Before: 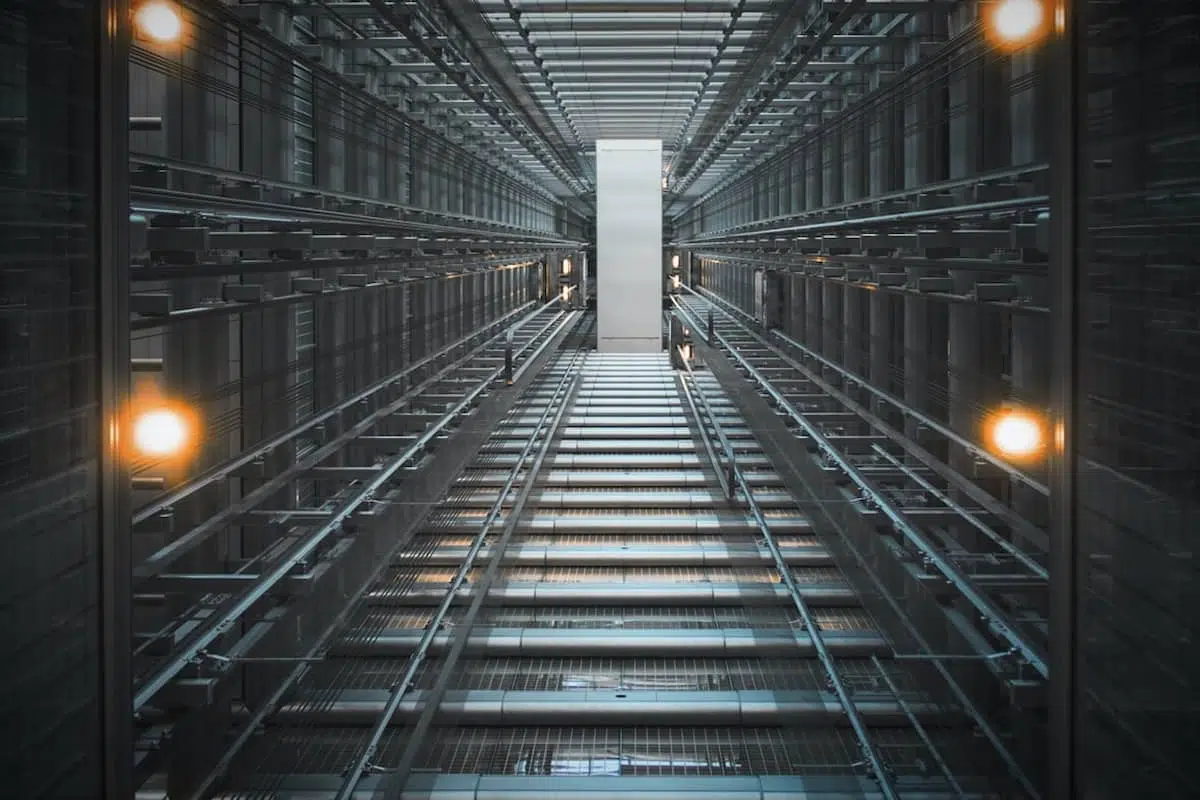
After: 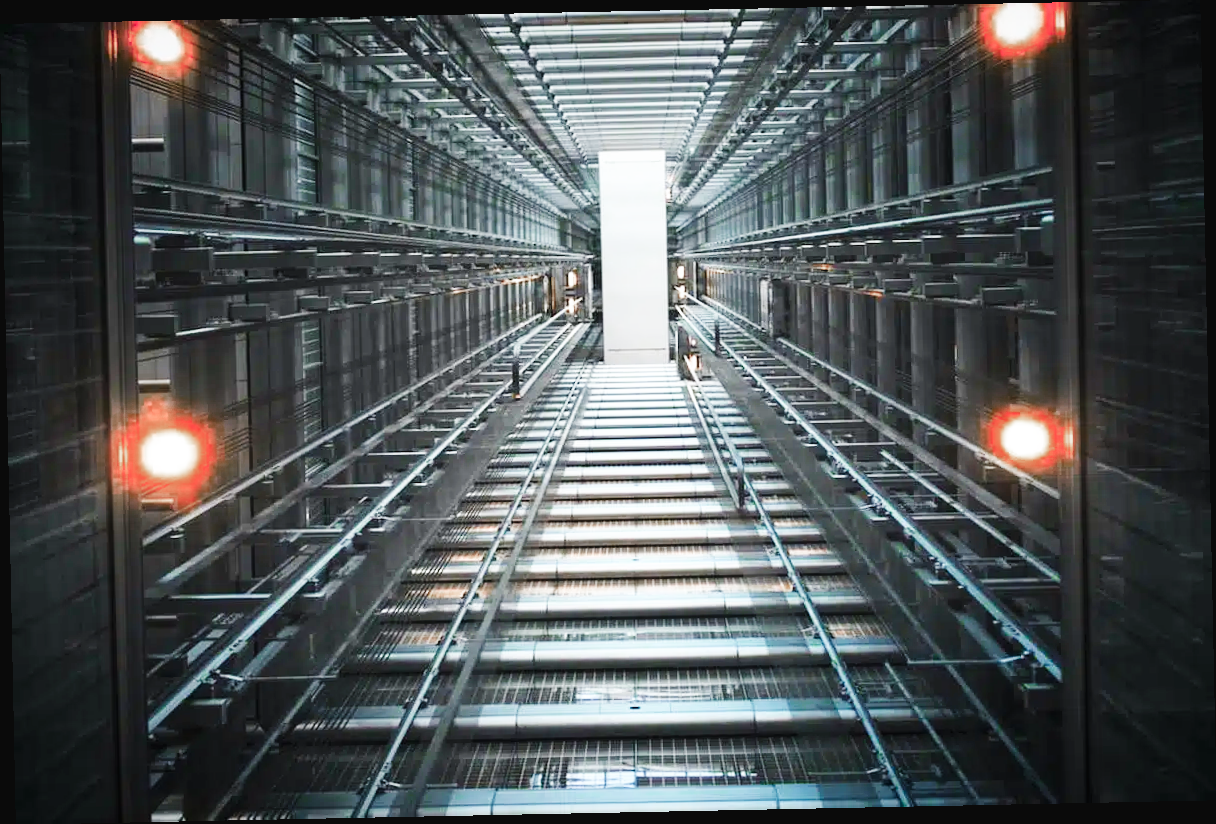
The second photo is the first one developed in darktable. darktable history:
base curve: curves: ch0 [(0, 0.003) (0.001, 0.002) (0.006, 0.004) (0.02, 0.022) (0.048, 0.086) (0.094, 0.234) (0.162, 0.431) (0.258, 0.629) (0.385, 0.8) (0.548, 0.918) (0.751, 0.988) (1, 1)], preserve colors none
rotate and perspective: rotation -1.17°, automatic cropping off
color zones: curves: ch0 [(0.006, 0.385) (0.143, 0.563) (0.243, 0.321) (0.352, 0.464) (0.516, 0.456) (0.625, 0.5) (0.75, 0.5) (0.875, 0.5)]; ch1 [(0, 0.5) (0.134, 0.504) (0.246, 0.463) (0.421, 0.515) (0.5, 0.56) (0.625, 0.5) (0.75, 0.5) (0.875, 0.5)]; ch2 [(0, 0.5) (0.131, 0.426) (0.307, 0.289) (0.38, 0.188) (0.513, 0.216) (0.625, 0.548) (0.75, 0.468) (0.838, 0.396) (0.971, 0.311)]
